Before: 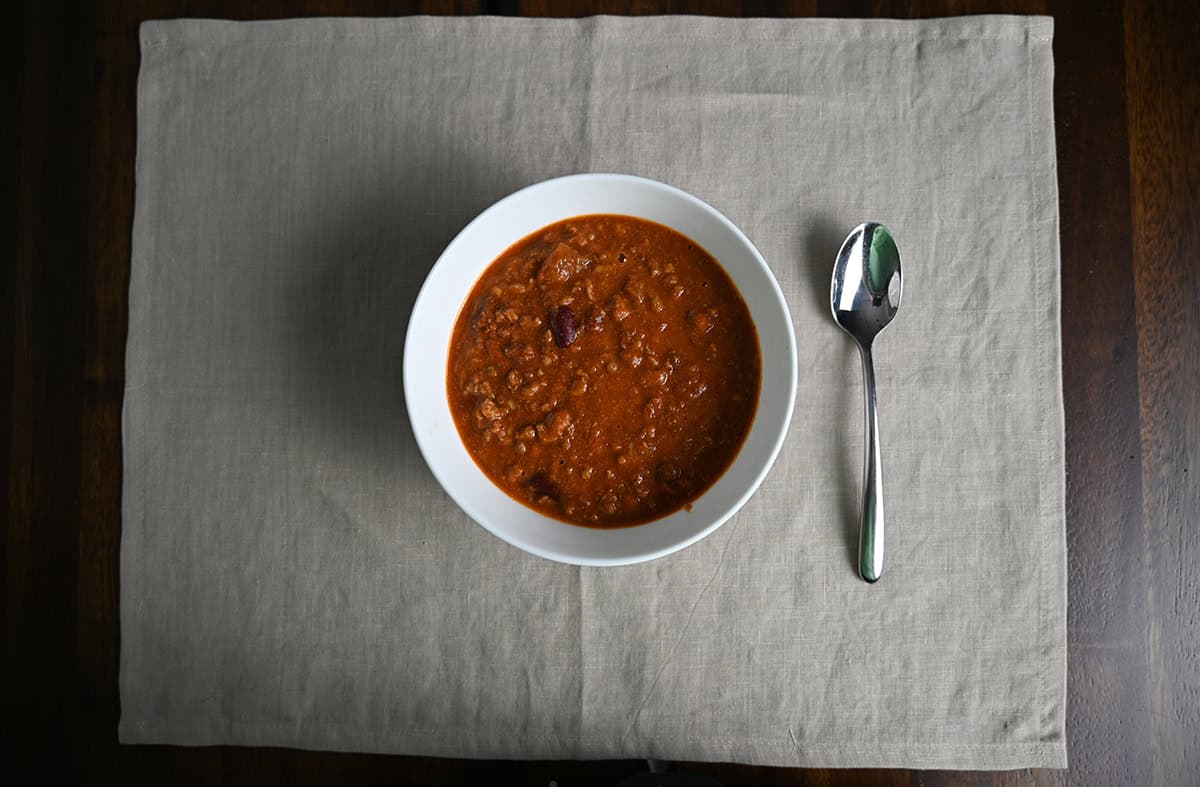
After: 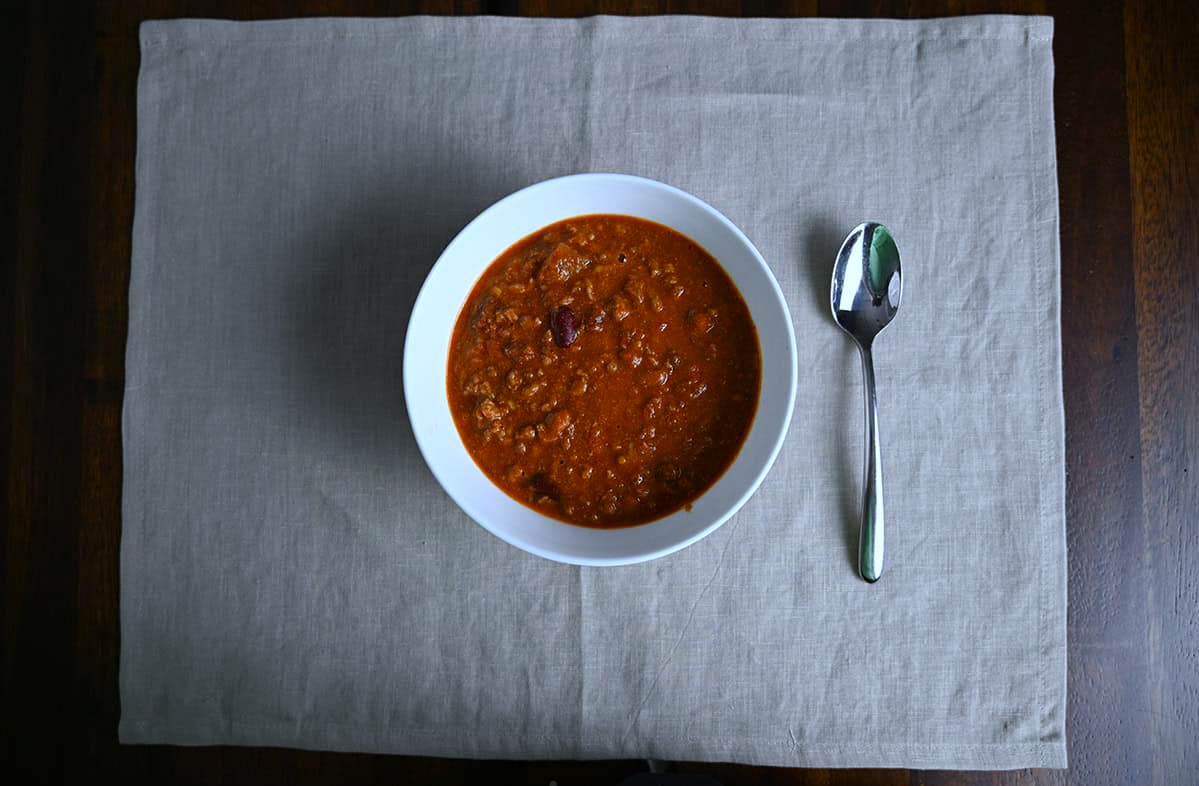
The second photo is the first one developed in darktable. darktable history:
contrast brightness saturation: contrast 0.04, saturation 0.16
white balance: red 0.926, green 1.003, blue 1.133
